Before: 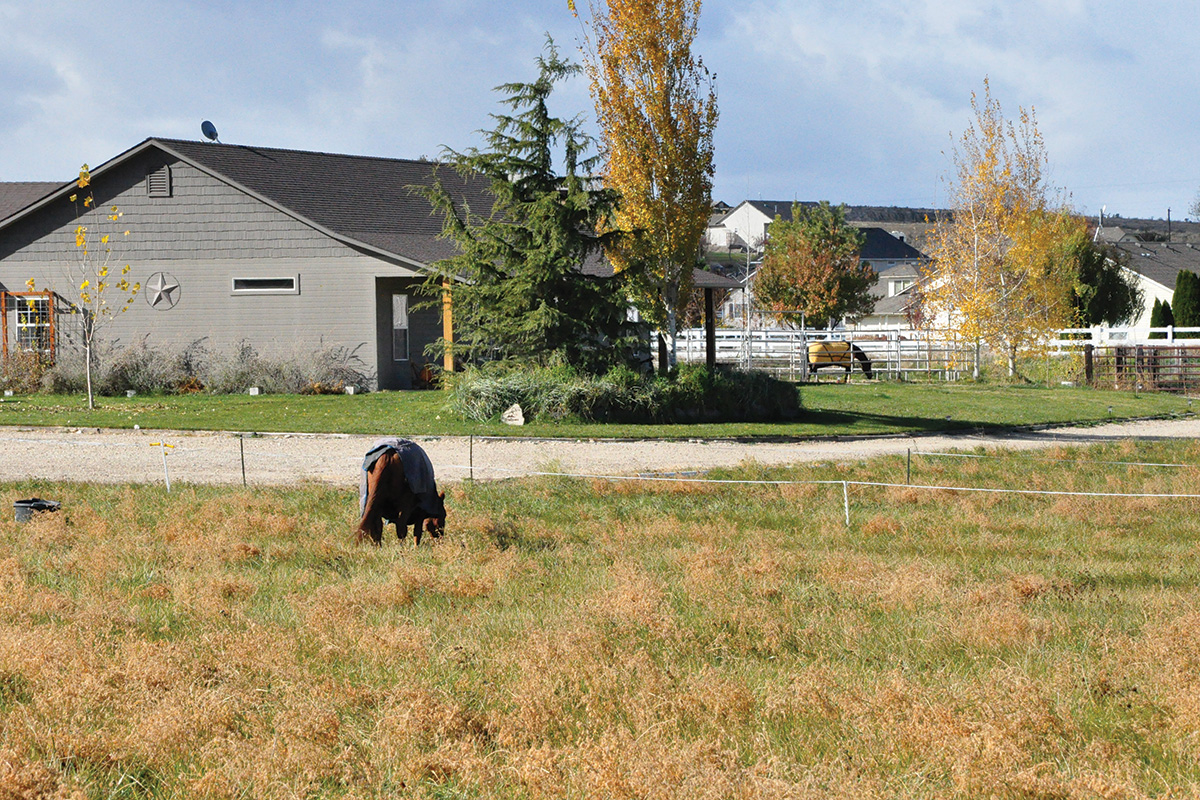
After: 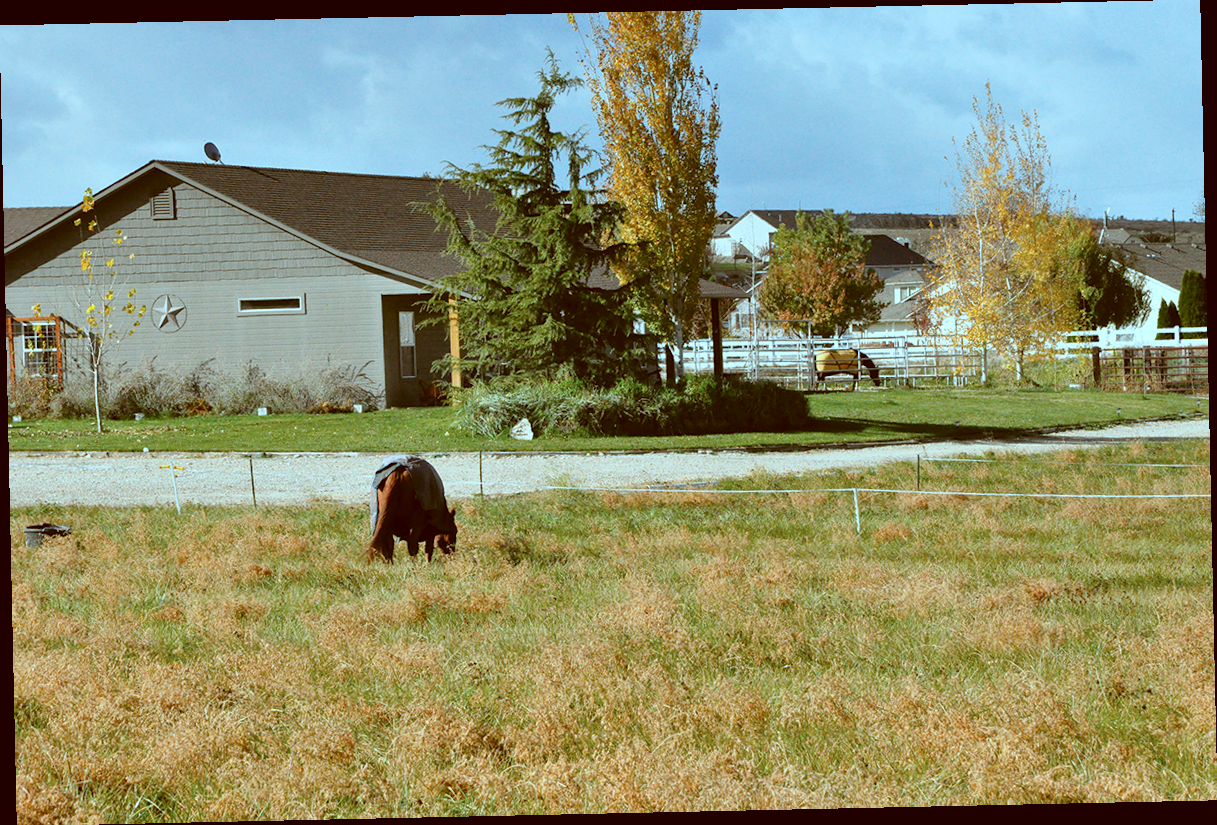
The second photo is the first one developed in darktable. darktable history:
rotate and perspective: rotation -1.24°, automatic cropping off
color correction: highlights a* -14.62, highlights b* -16.22, shadows a* 10.12, shadows b* 29.4
